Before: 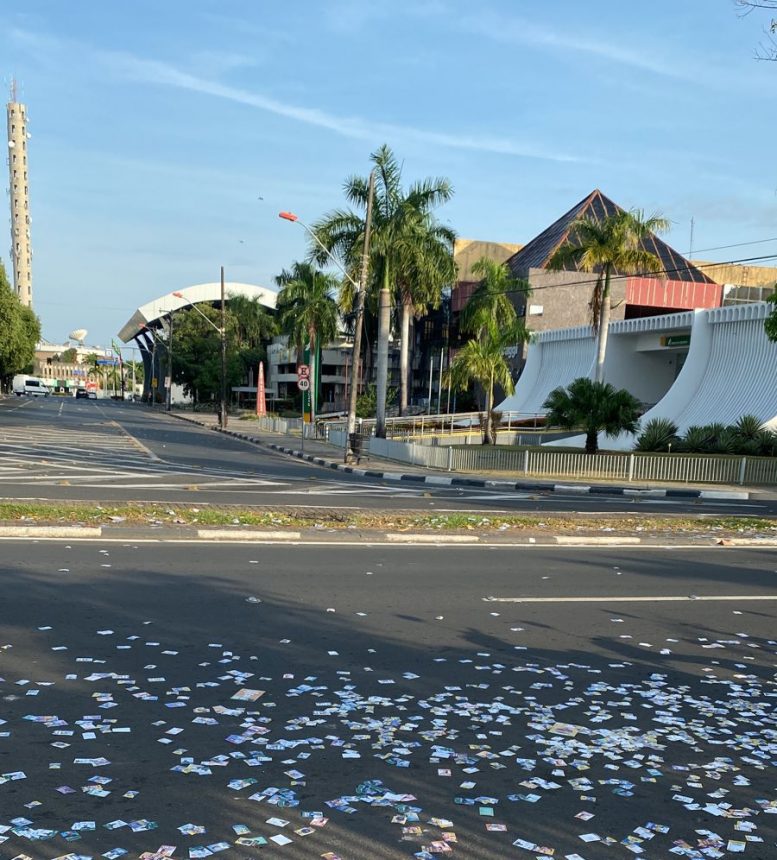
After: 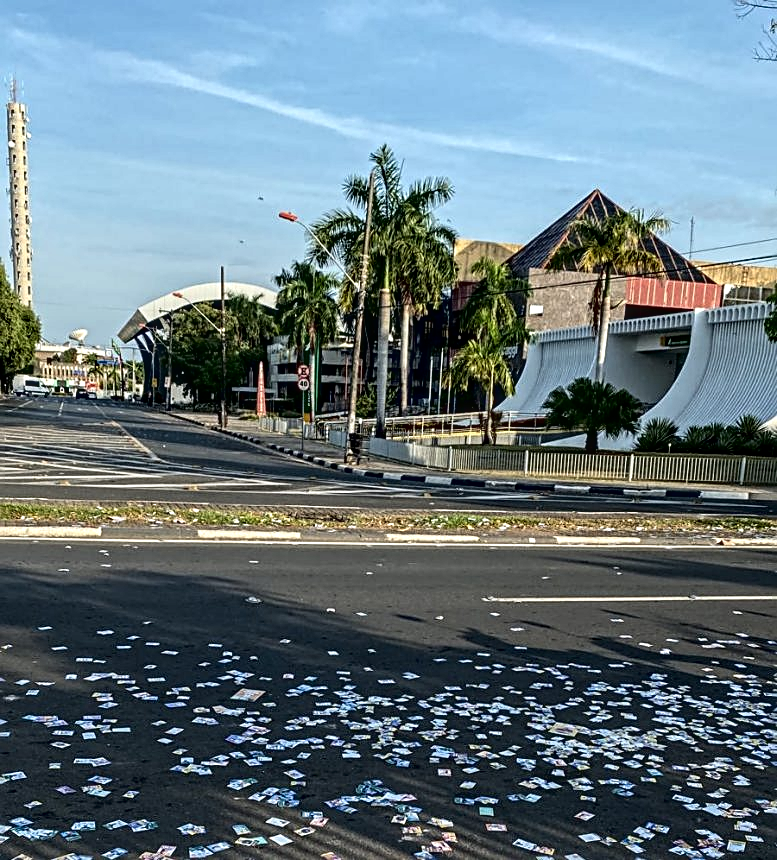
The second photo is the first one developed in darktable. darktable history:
tone curve: curves: ch0 [(0, 0) (0.003, 0) (0.011, 0.001) (0.025, 0.003) (0.044, 0.006) (0.069, 0.009) (0.1, 0.013) (0.136, 0.032) (0.177, 0.067) (0.224, 0.121) (0.277, 0.185) (0.335, 0.255) (0.399, 0.333) (0.468, 0.417) (0.543, 0.508) (0.623, 0.606) (0.709, 0.71) (0.801, 0.819) (0.898, 0.926) (1, 1)], color space Lab, independent channels, preserve colors none
sharpen: on, module defaults
local contrast: highlights 23%, detail 130%
contrast equalizer: octaves 7, y [[0.5, 0.501, 0.525, 0.597, 0.58, 0.514], [0.5 ×6], [0.5 ×6], [0 ×6], [0 ×6]]
